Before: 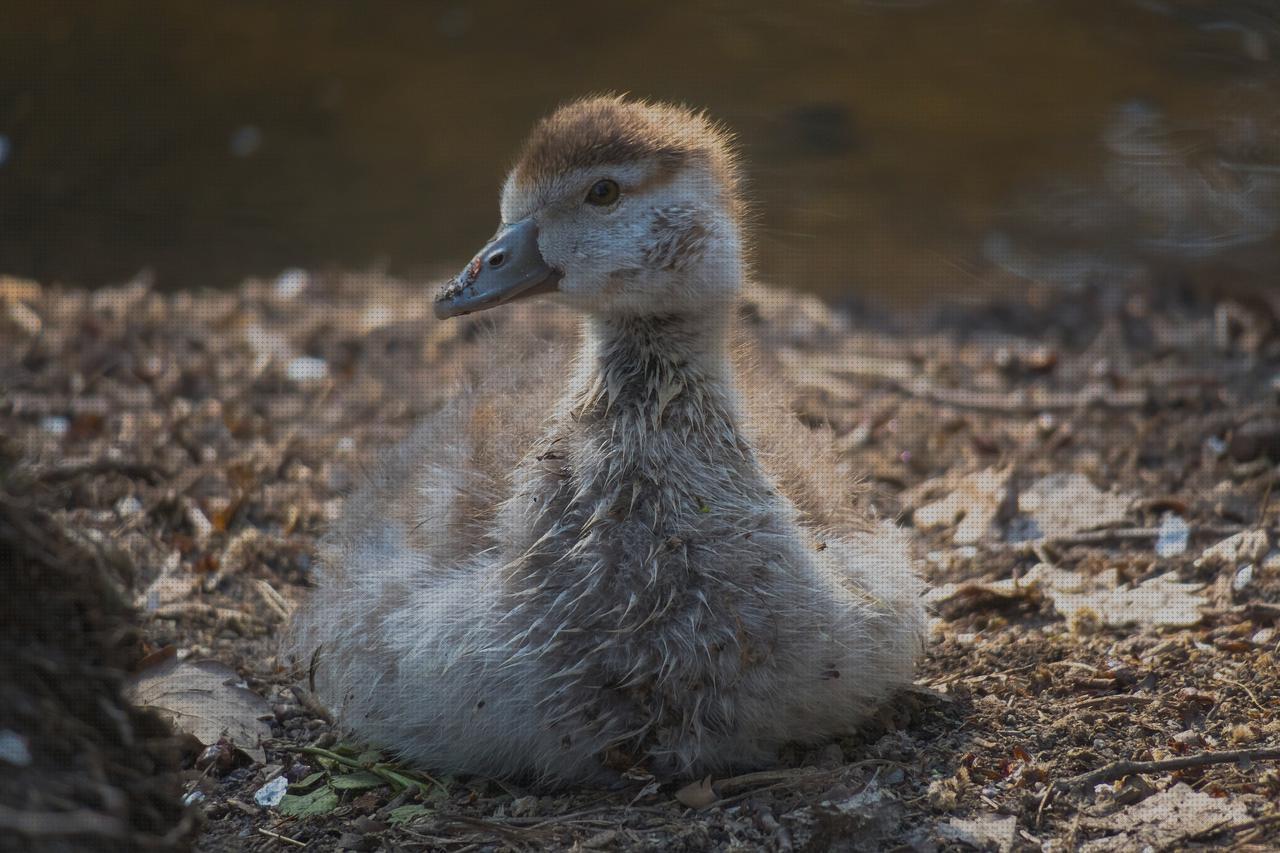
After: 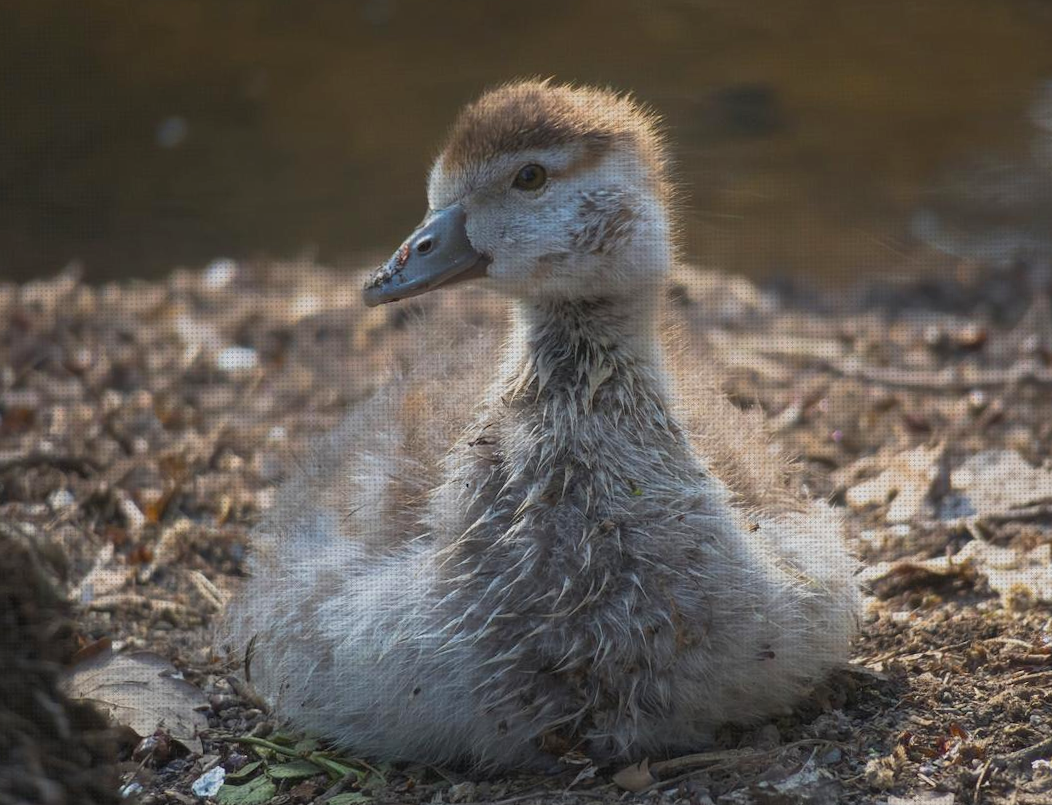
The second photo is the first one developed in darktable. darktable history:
crop and rotate: angle 1°, left 4.281%, top 0.642%, right 11.383%, bottom 2.486%
exposure: exposure 0.367 EV, compensate highlight preservation false
